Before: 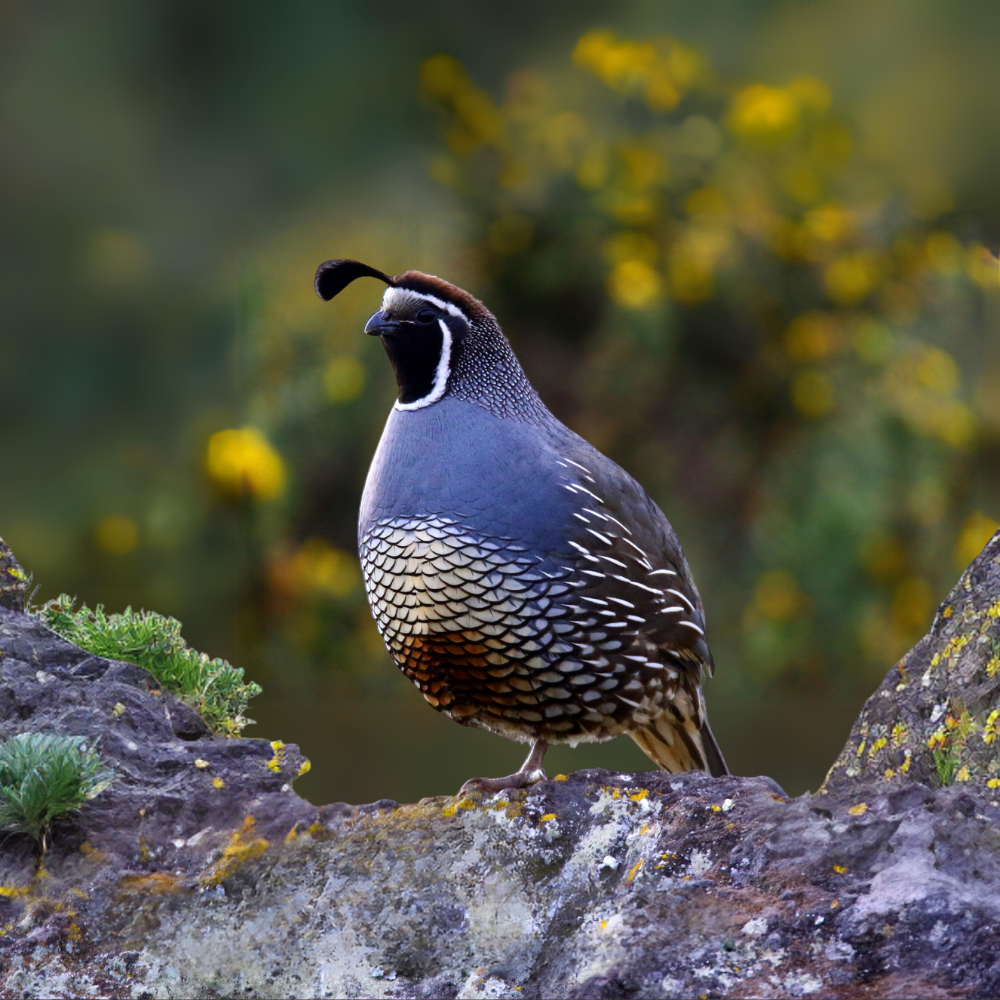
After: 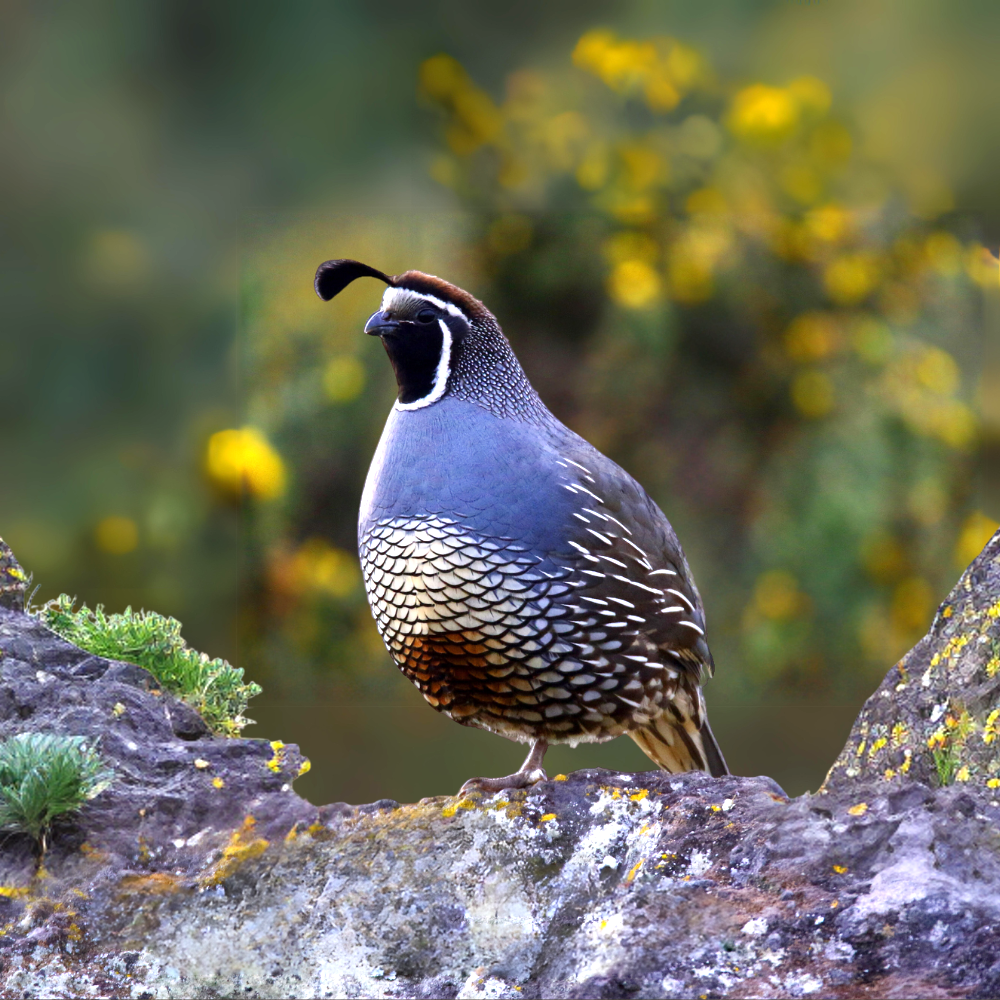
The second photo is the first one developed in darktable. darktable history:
exposure: exposure 0.757 EV, compensate highlight preservation false
